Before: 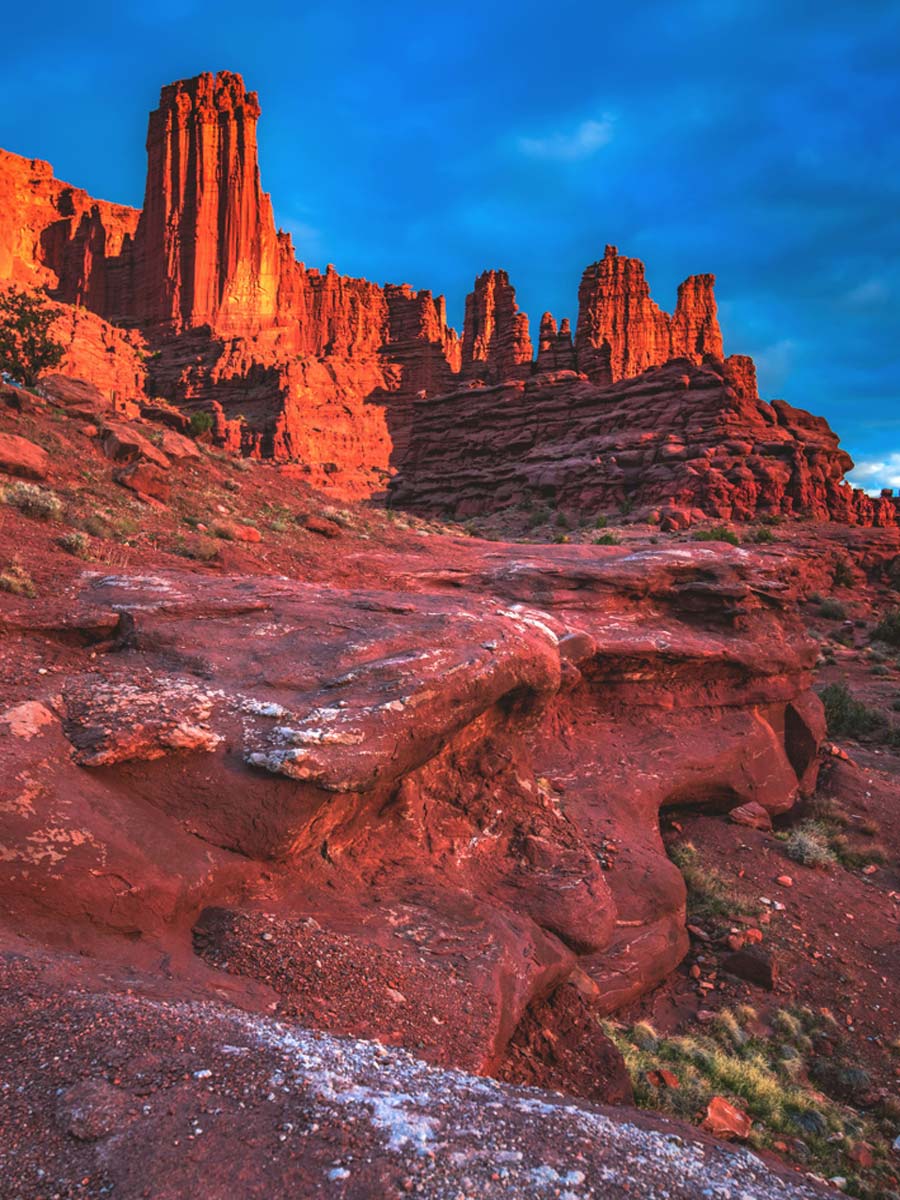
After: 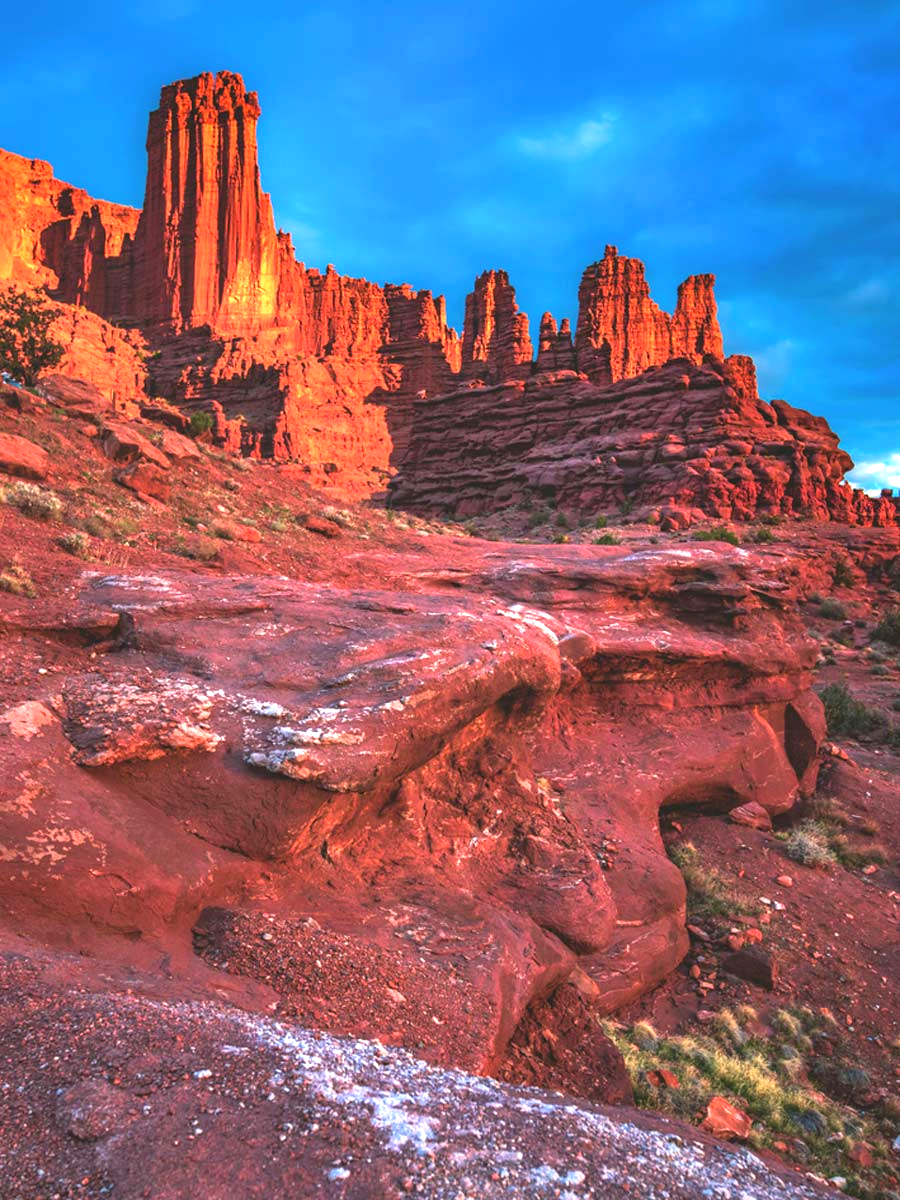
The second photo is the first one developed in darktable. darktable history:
exposure: black level correction 0, exposure 0.7 EV, compensate exposure bias true, compensate highlight preservation false
velvia: strength 9.25%
